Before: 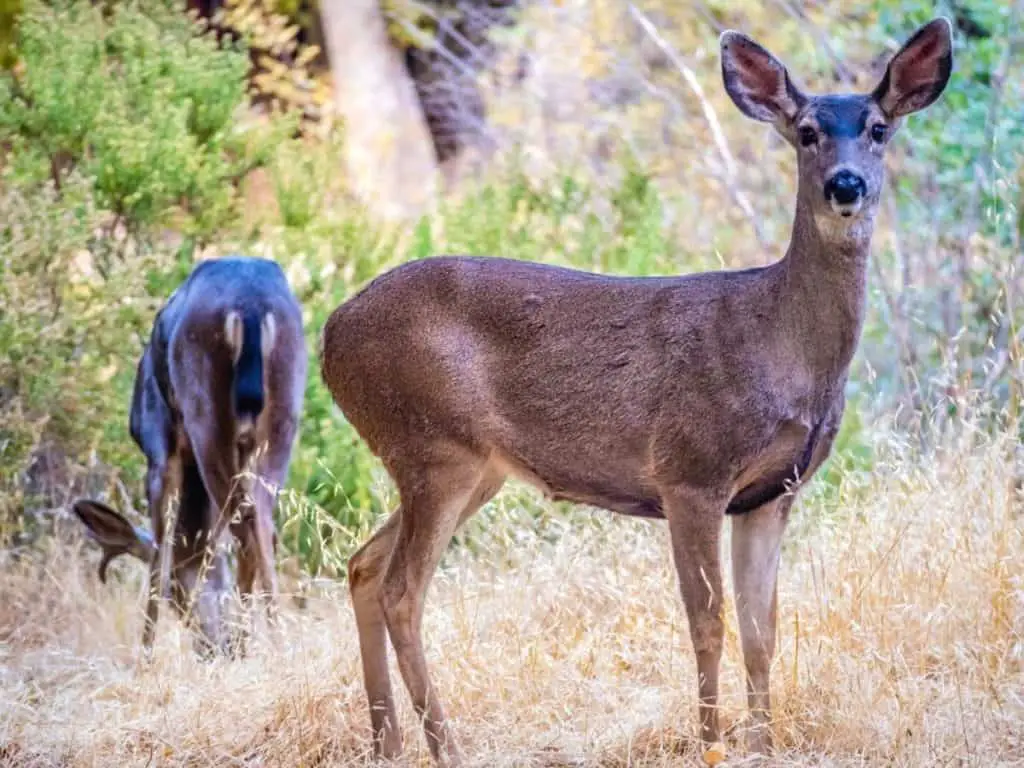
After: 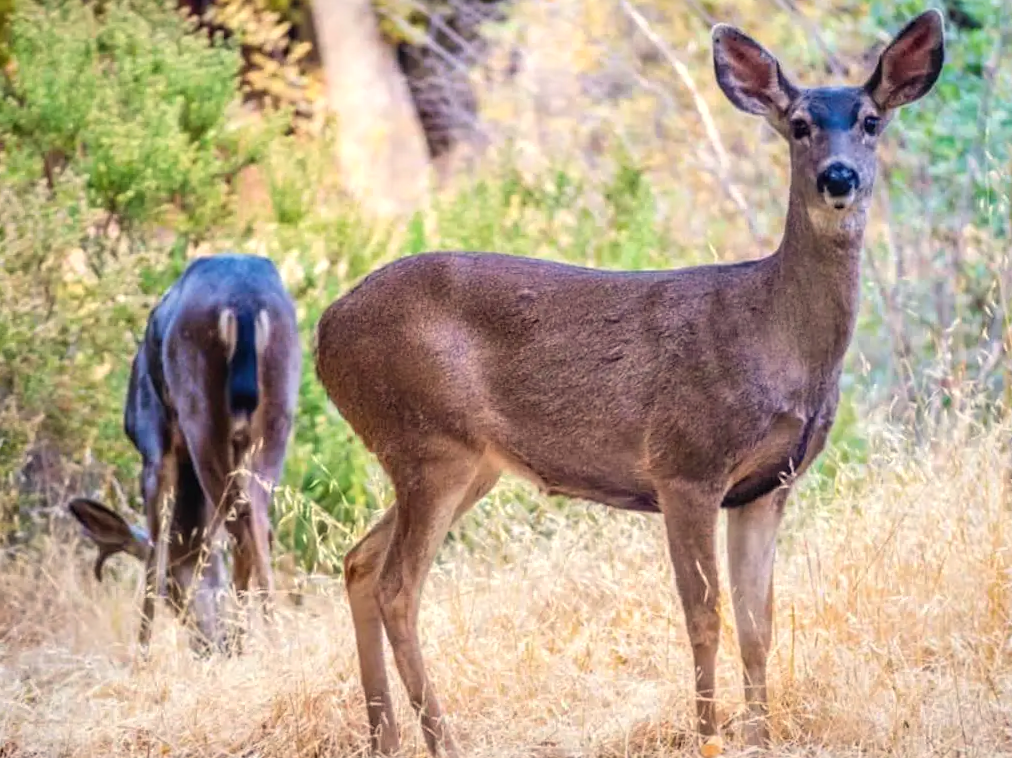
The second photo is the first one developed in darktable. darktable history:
exposure: black level correction -0.001, exposure 0.08 EV, compensate highlight preservation false
white balance: red 1.045, blue 0.932
rotate and perspective: rotation -0.45°, automatic cropping original format, crop left 0.008, crop right 0.992, crop top 0.012, crop bottom 0.988
